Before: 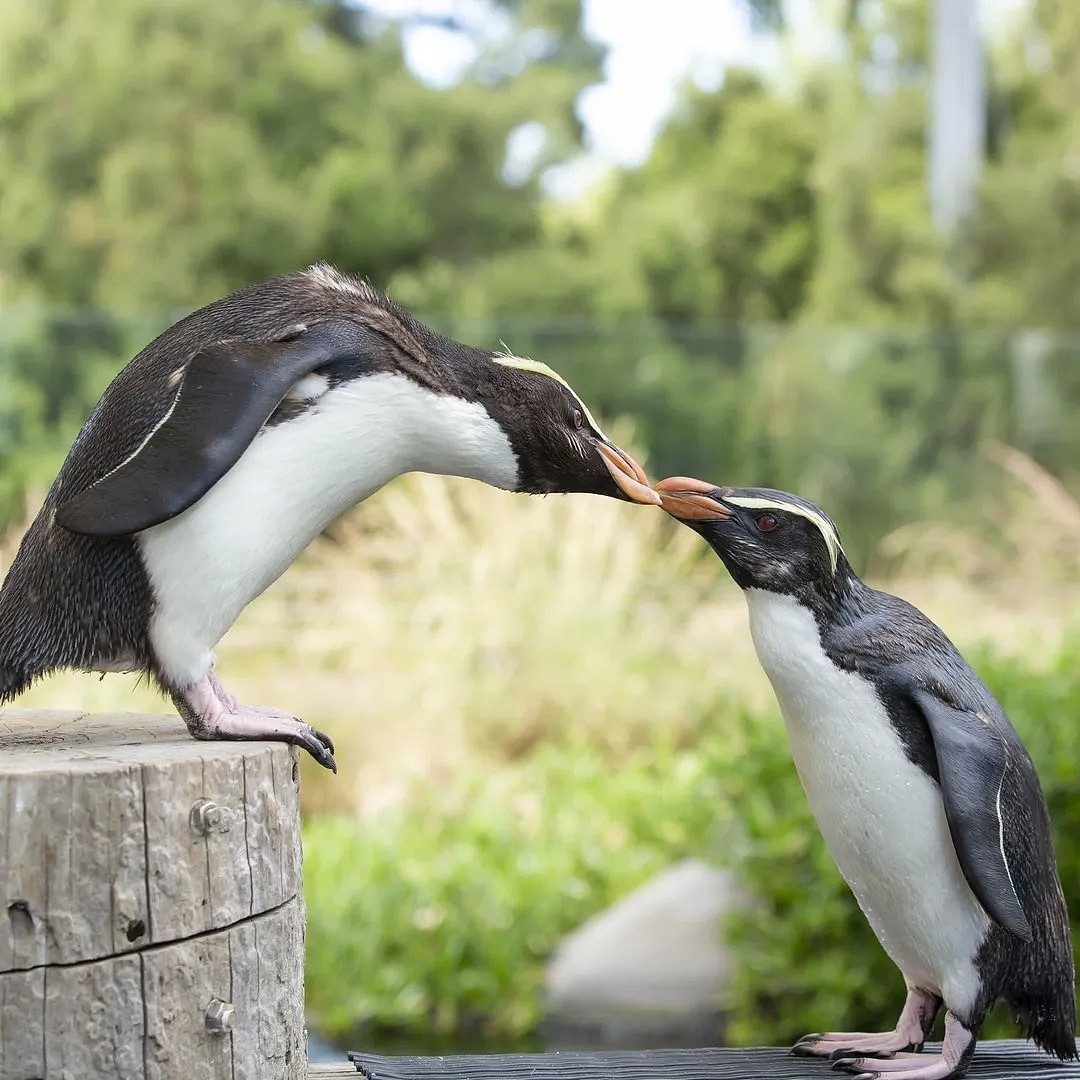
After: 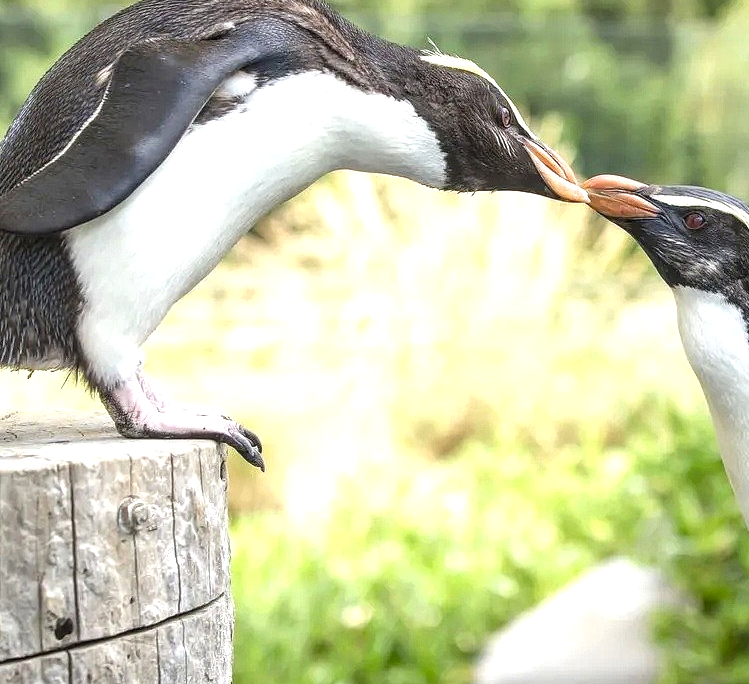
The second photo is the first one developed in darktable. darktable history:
exposure: exposure 0.716 EV, compensate exposure bias true, compensate highlight preservation false
local contrast: on, module defaults
crop: left 6.723%, top 27.998%, right 23.868%, bottom 8.608%
